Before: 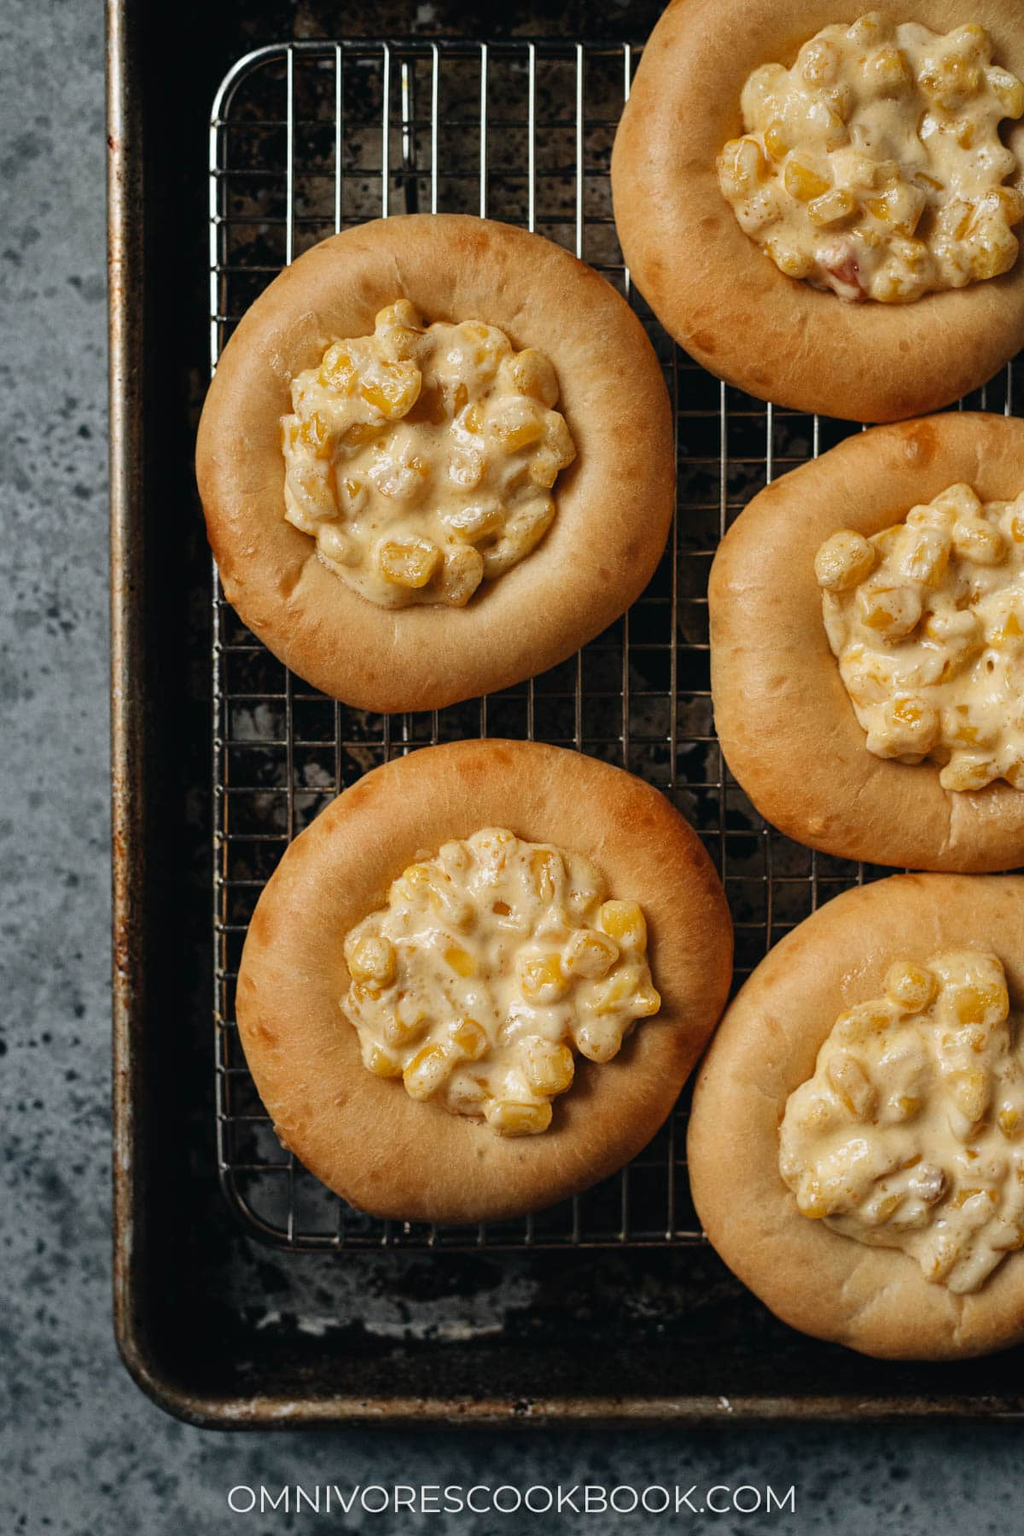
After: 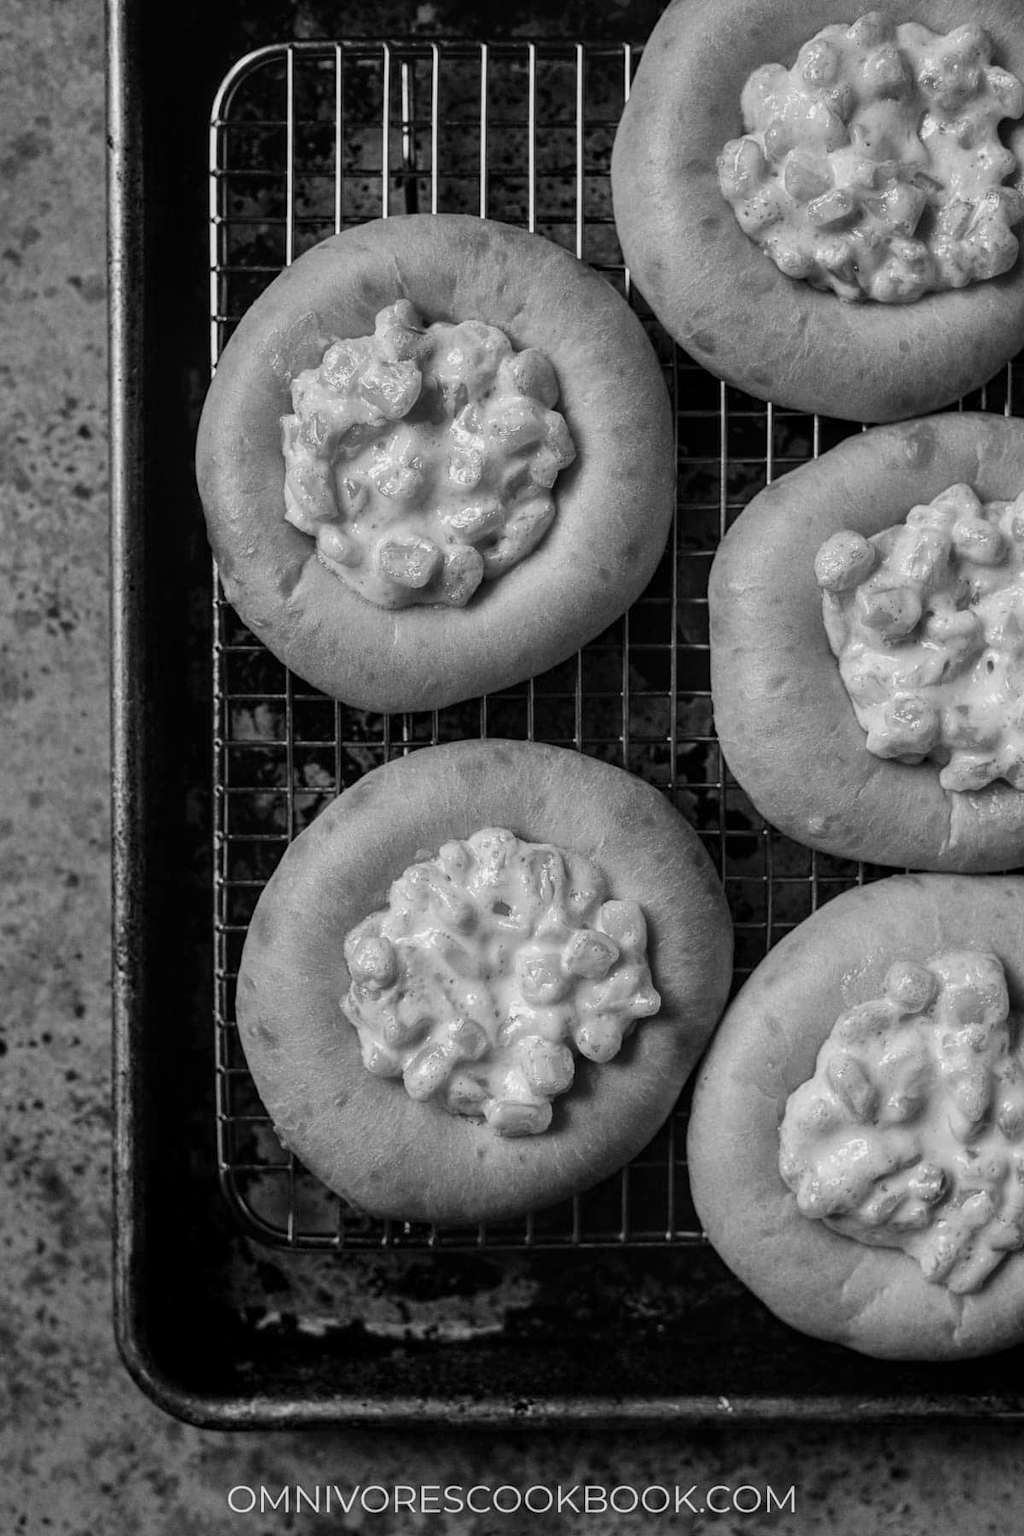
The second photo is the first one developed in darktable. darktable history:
local contrast: on, module defaults
monochrome: a 73.58, b 64.21
